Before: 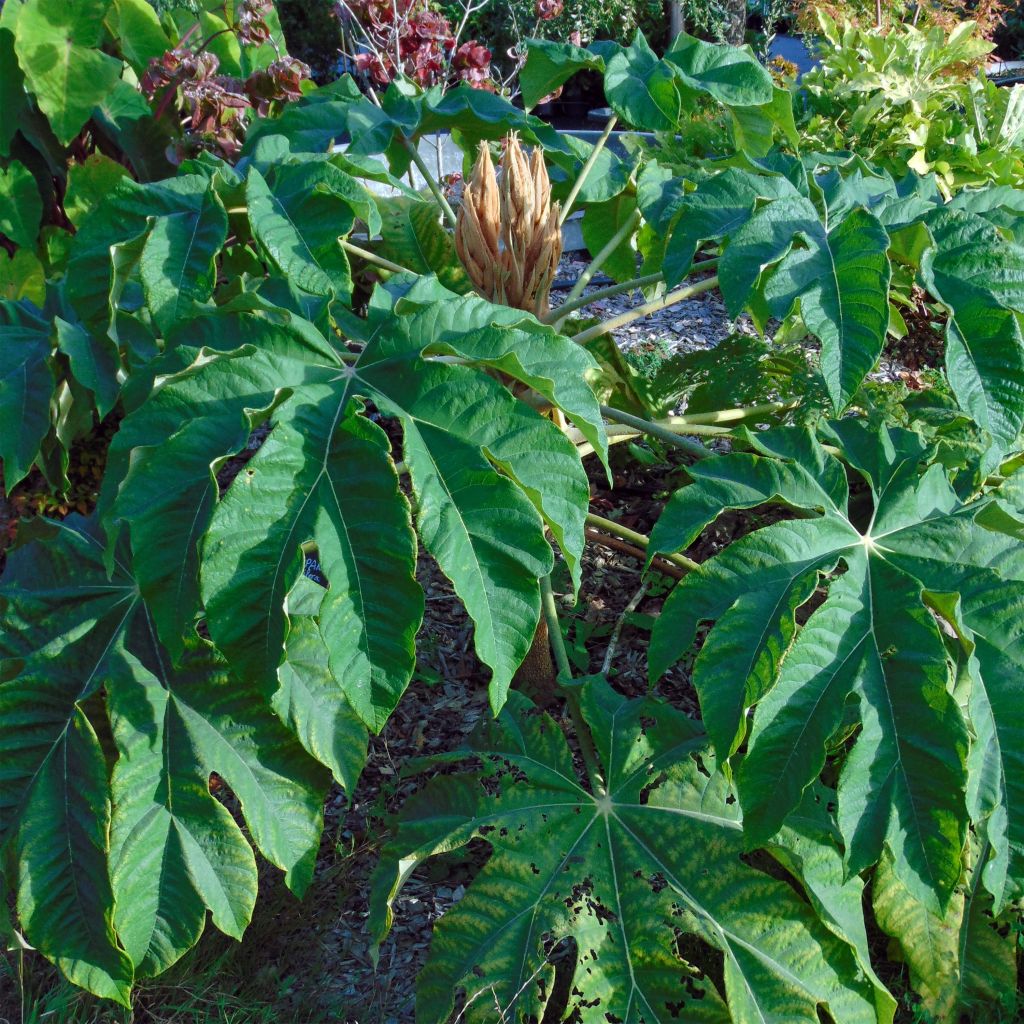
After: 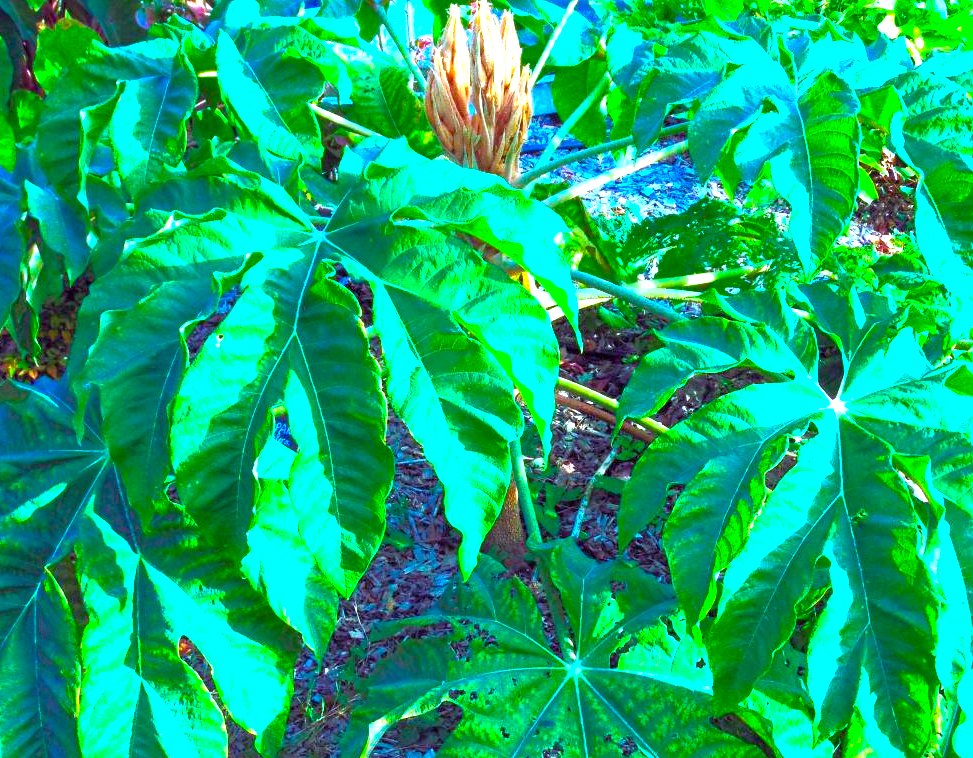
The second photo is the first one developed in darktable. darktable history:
color balance rgb: linear chroma grading › global chroma 15%, perceptual saturation grading › global saturation 30%
local contrast: highlights 100%, shadows 100%, detail 120%, midtone range 0.2
contrast brightness saturation: contrast 0.07, brightness 0.18, saturation 0.4
rgb curve: curves: ch0 [(0, 0) (0.415, 0.237) (1, 1)]
white balance: emerald 1
color calibration: x 0.38, y 0.39, temperature 4086.04 K
crop and rotate: left 2.991%, top 13.302%, right 1.981%, bottom 12.636%
exposure: exposure 2 EV, compensate highlight preservation false
